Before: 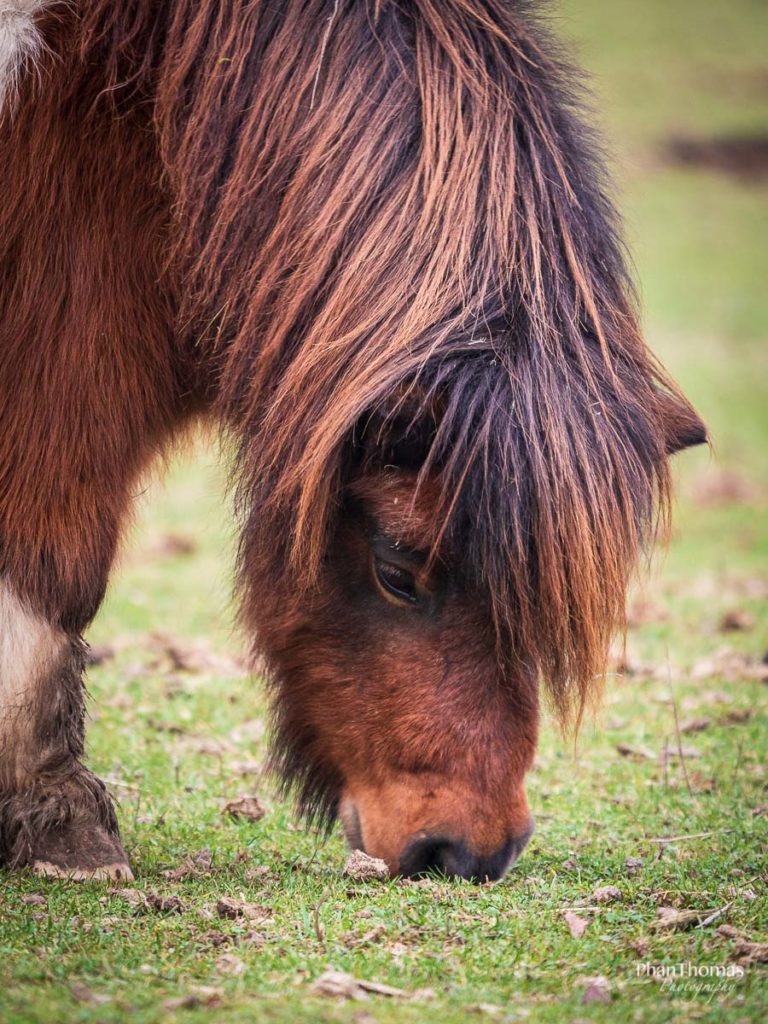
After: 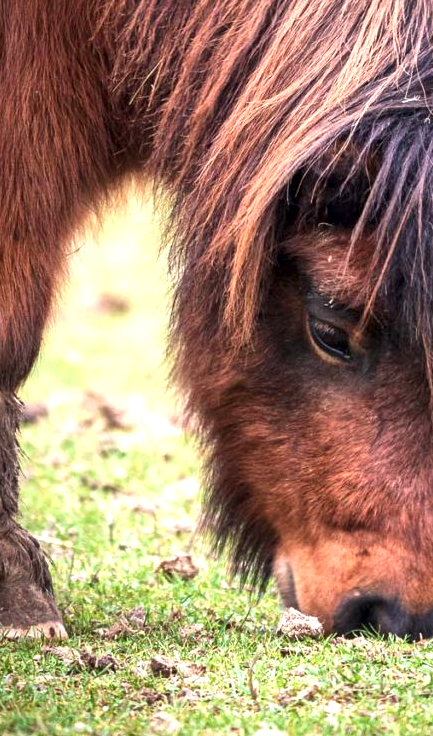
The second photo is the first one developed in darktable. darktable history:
crop: left 8.627%, top 23.641%, right 34.933%, bottom 4.469%
local contrast: mode bilateral grid, contrast 25, coarseness 60, detail 151%, midtone range 0.2
exposure: black level correction 0, exposure 0.7 EV, compensate highlight preservation false
